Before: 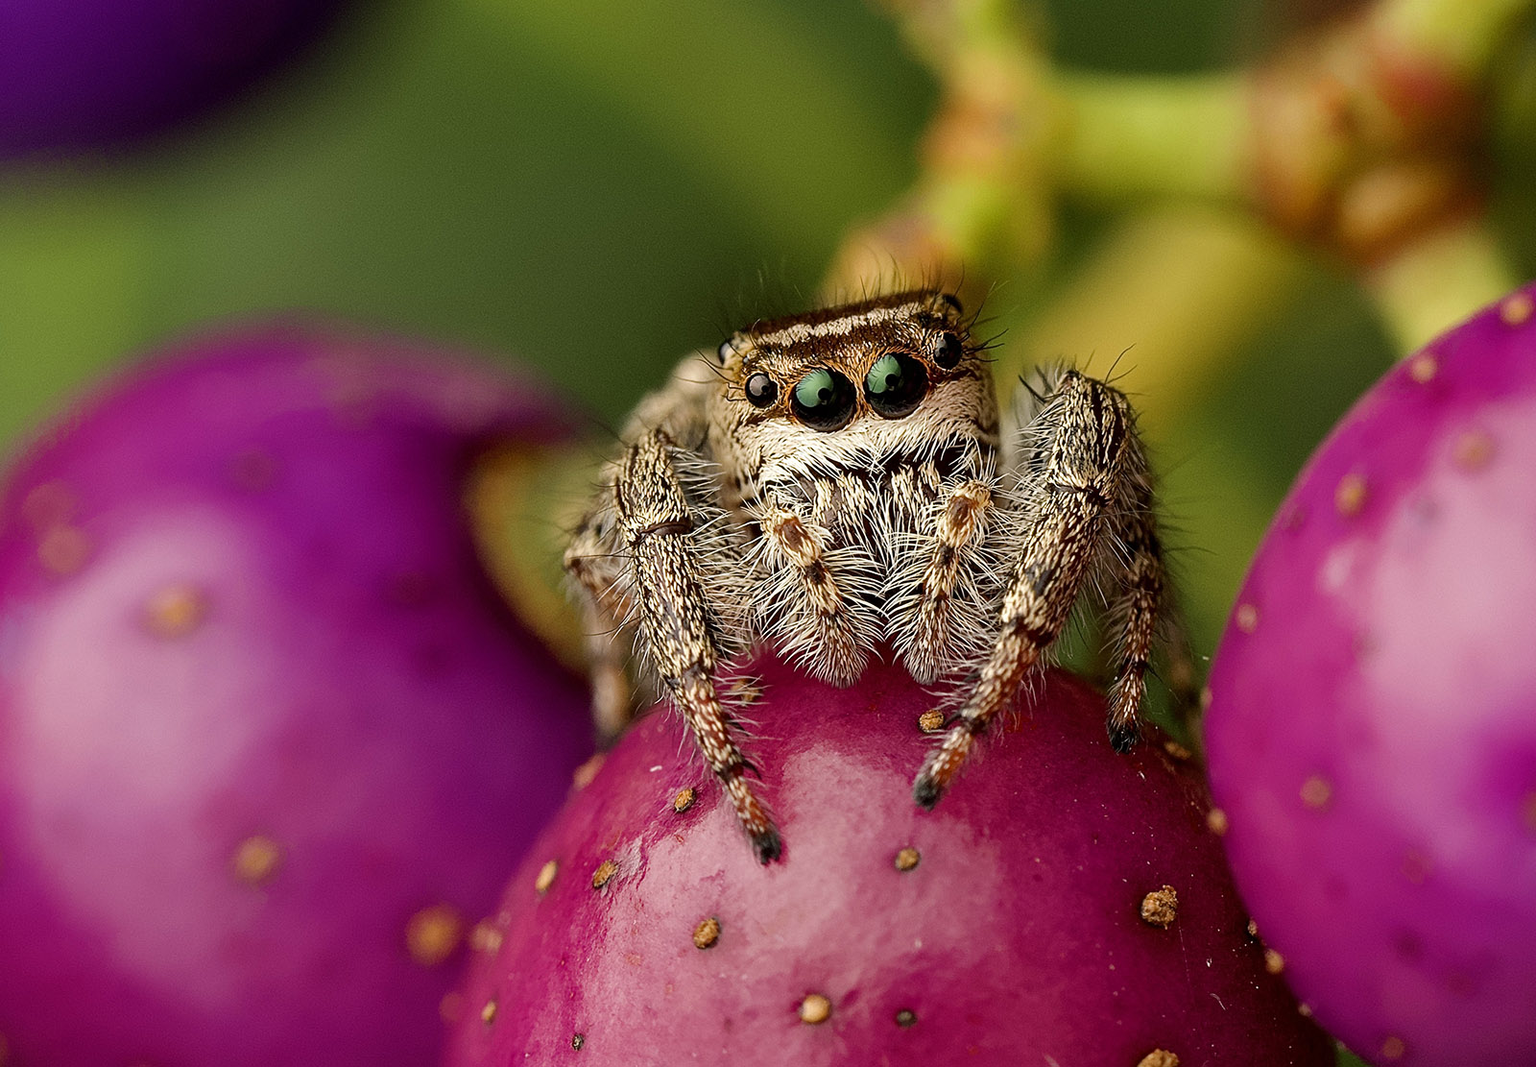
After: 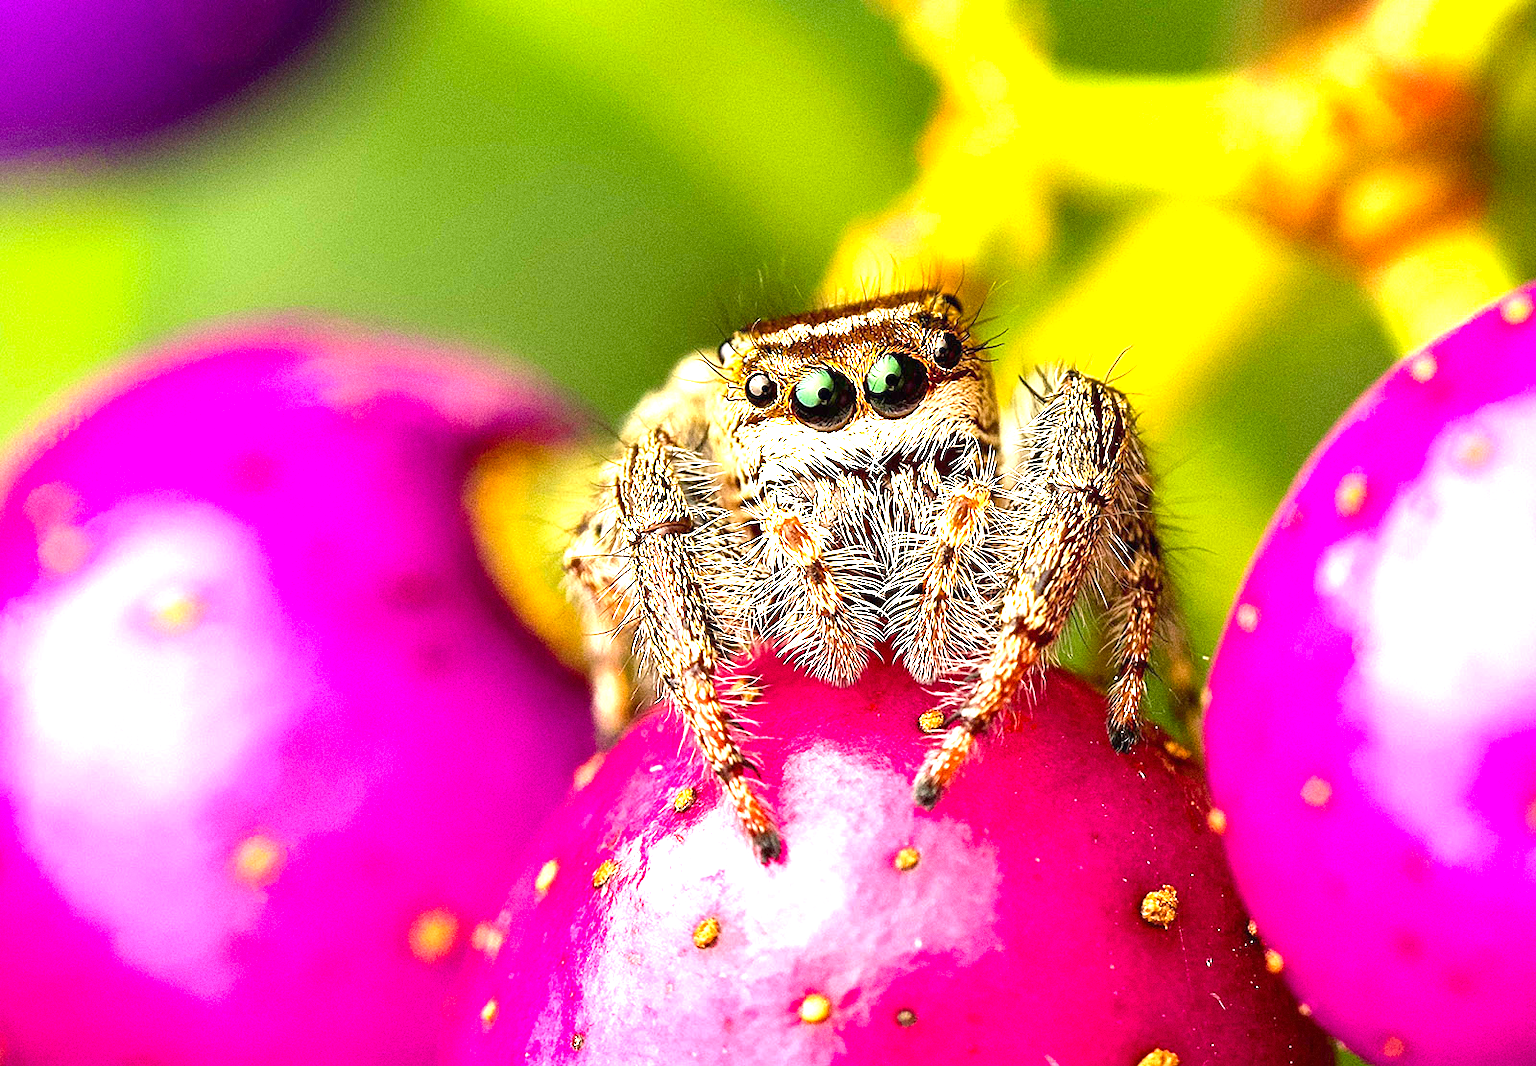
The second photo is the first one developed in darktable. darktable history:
color balance rgb: perceptual saturation grading › global saturation 10%, global vibrance 10%
exposure: black level correction 0, exposure 1.975 EV, compensate exposure bias true, compensate highlight preservation false
grain: coarseness 0.09 ISO
